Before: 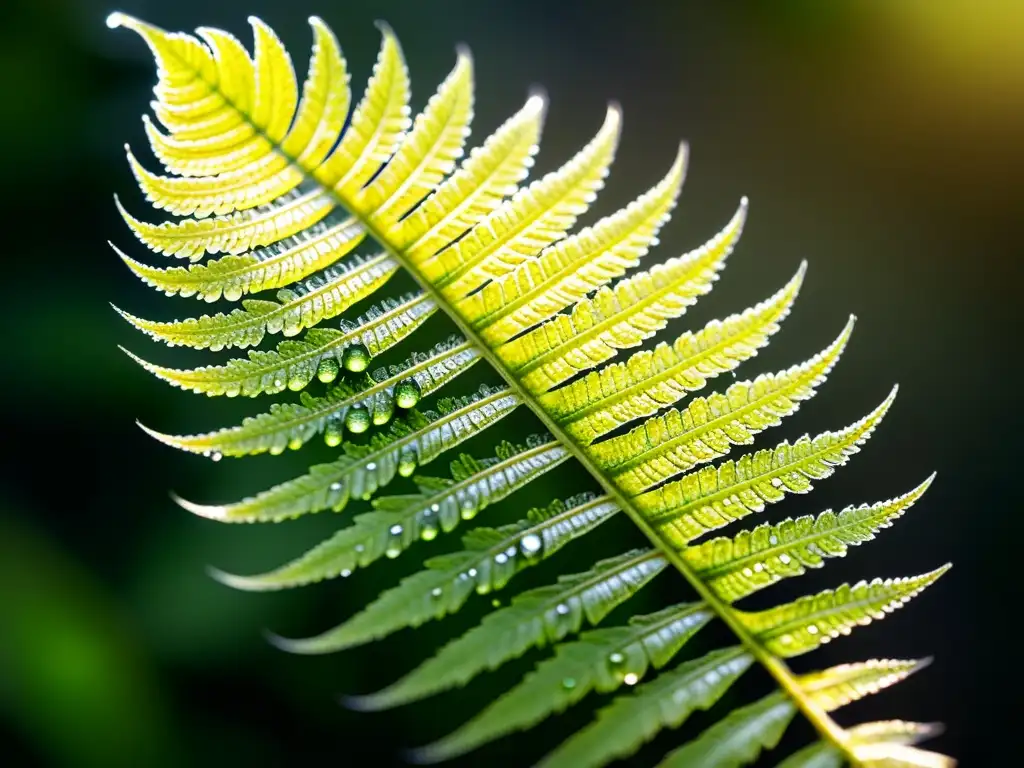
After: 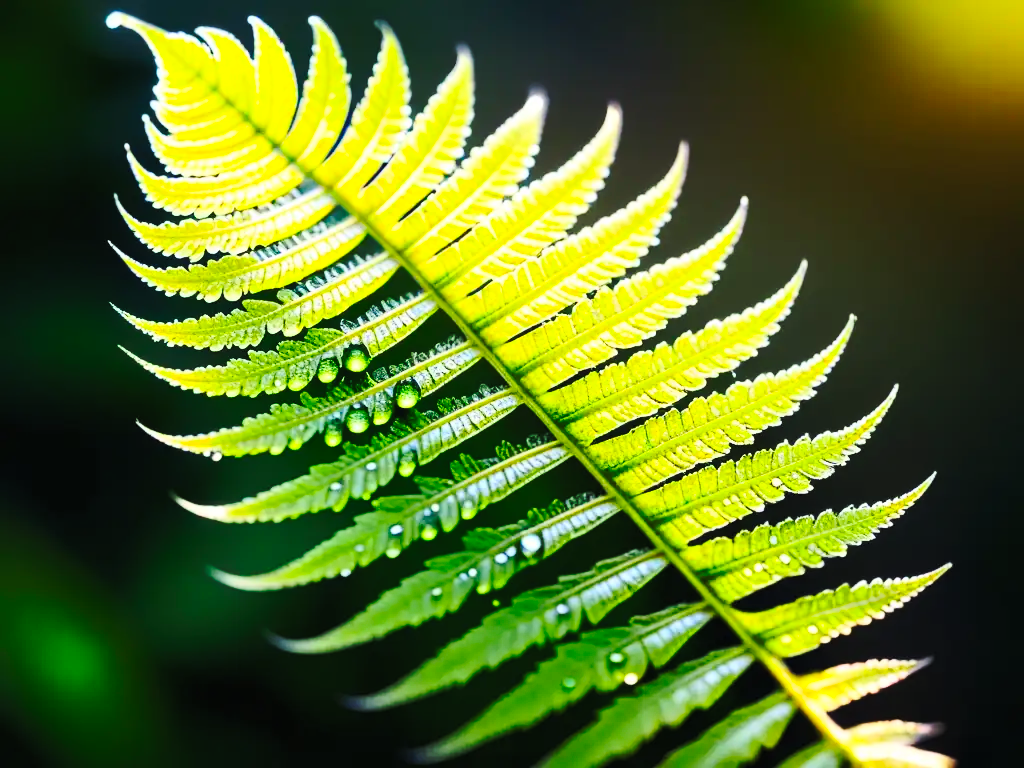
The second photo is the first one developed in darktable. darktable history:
base curve: curves: ch0 [(0, 0) (0.073, 0.04) (0.157, 0.139) (0.492, 0.492) (0.758, 0.758) (1, 1)], preserve colors none
contrast brightness saturation: contrast 0.245, brightness 0.252, saturation 0.378
